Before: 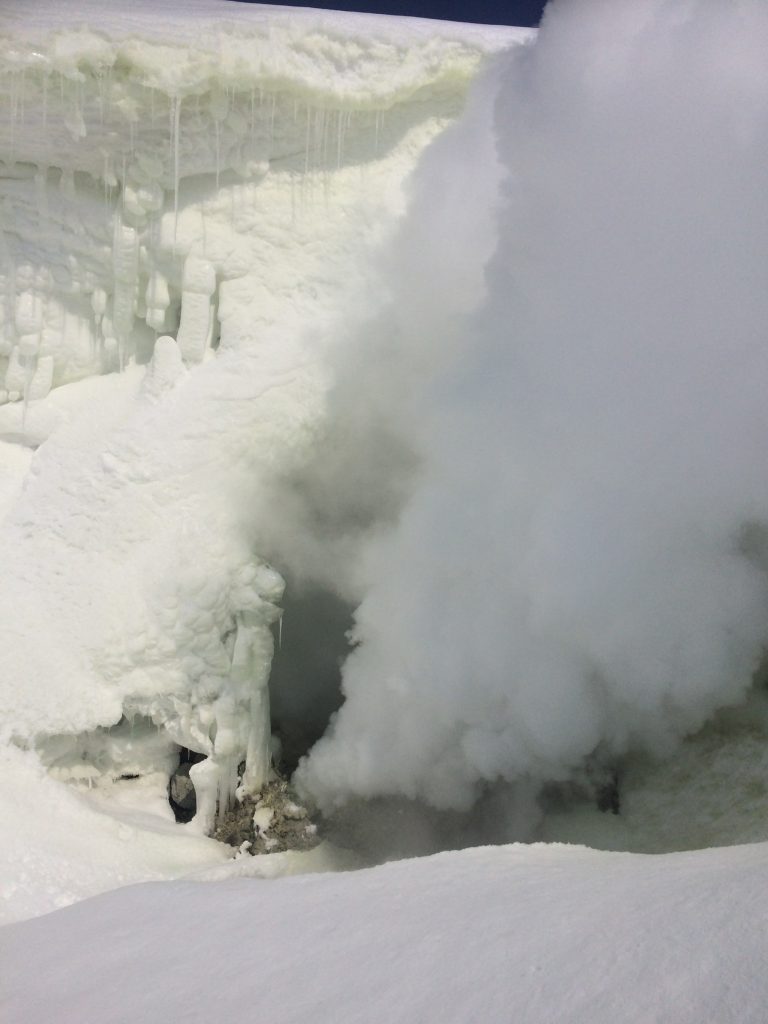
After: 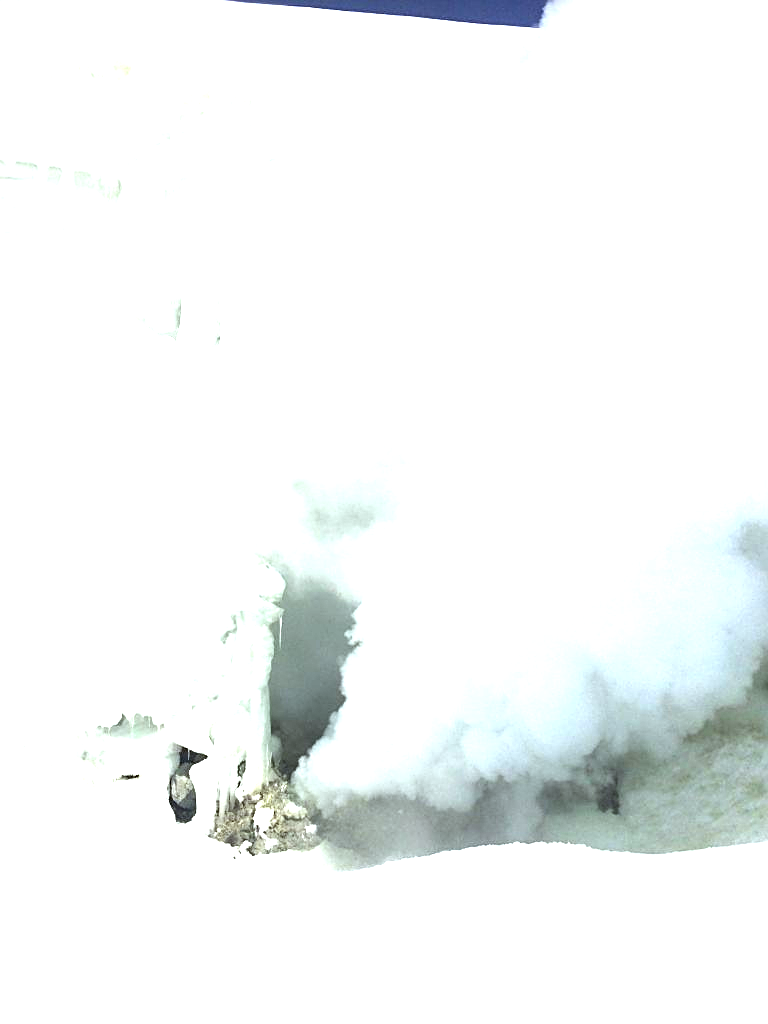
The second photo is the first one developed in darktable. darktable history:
white balance: red 0.925, blue 1.046
exposure: black level correction 0, exposure 2.138 EV, compensate exposure bias true, compensate highlight preservation false
sharpen: on, module defaults
